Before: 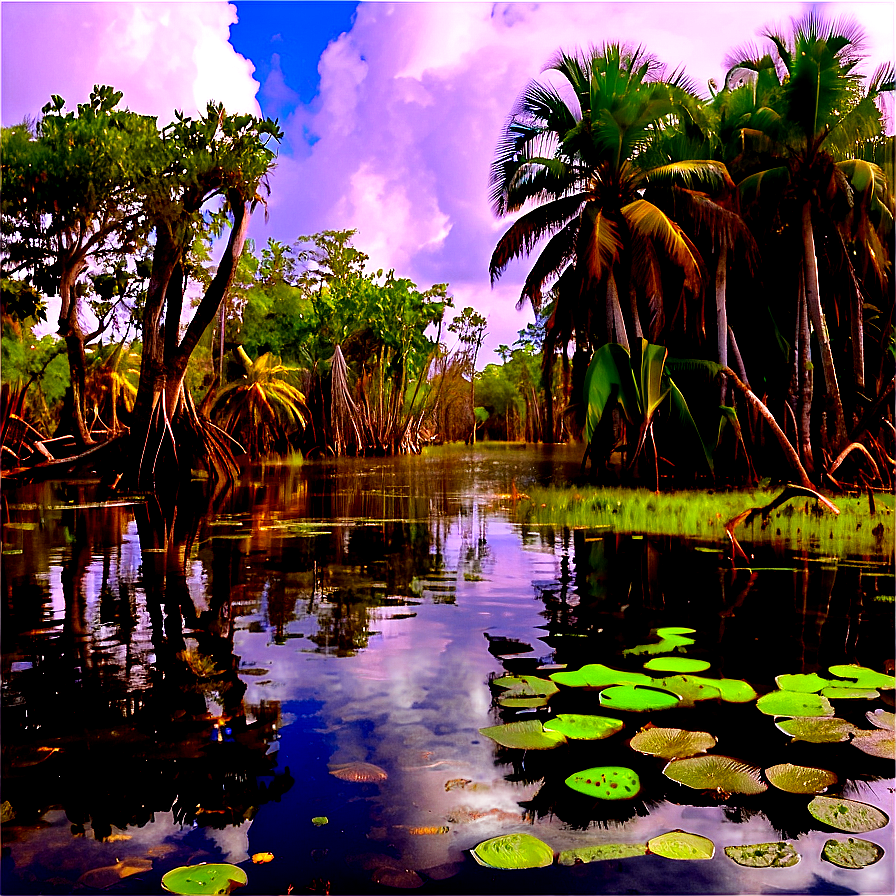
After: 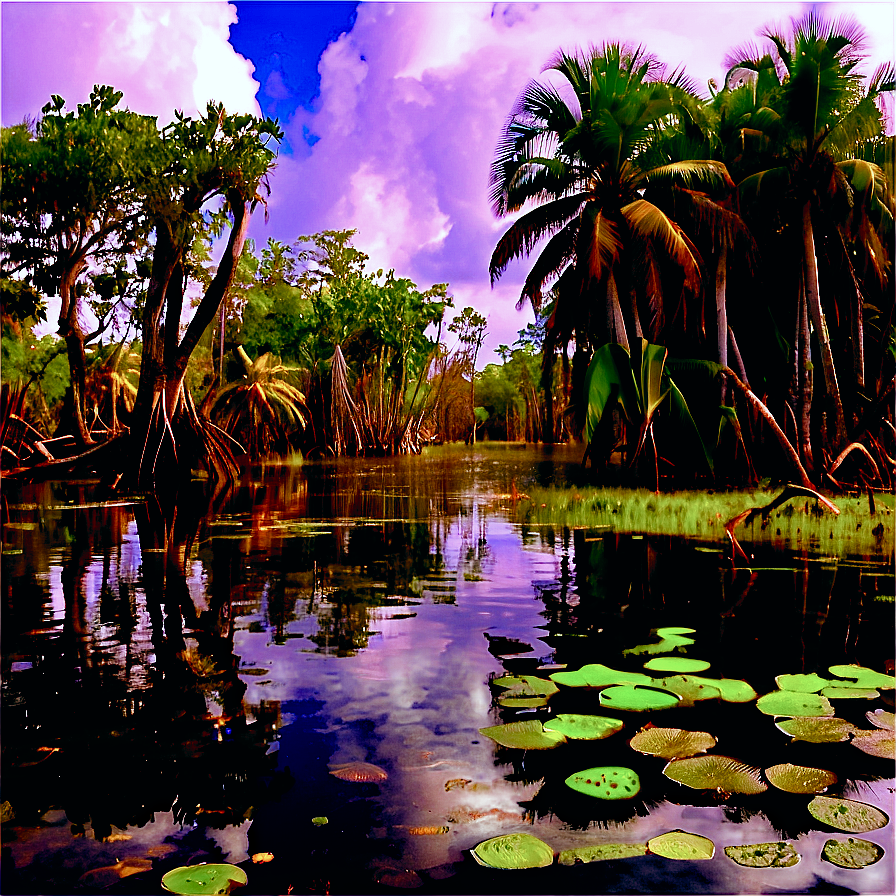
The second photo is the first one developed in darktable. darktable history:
haze removal: compatibility mode true, adaptive false
color balance rgb: perceptual saturation grading › global saturation 35%, perceptual saturation grading › highlights -25%, perceptual saturation grading › shadows 50%
color balance: lift [1, 0.994, 1.002, 1.006], gamma [0.957, 1.081, 1.016, 0.919], gain [0.97, 0.972, 1.01, 1.028], input saturation 91.06%, output saturation 79.8%
